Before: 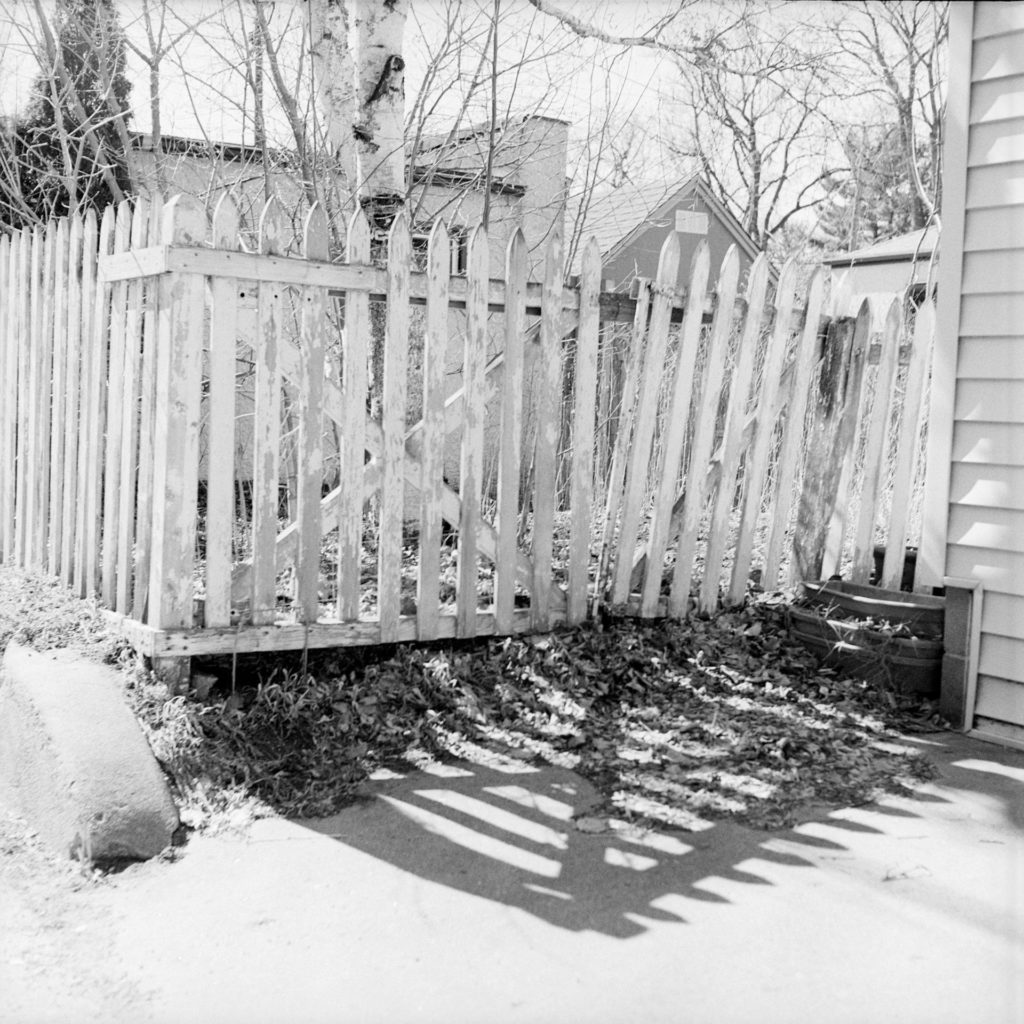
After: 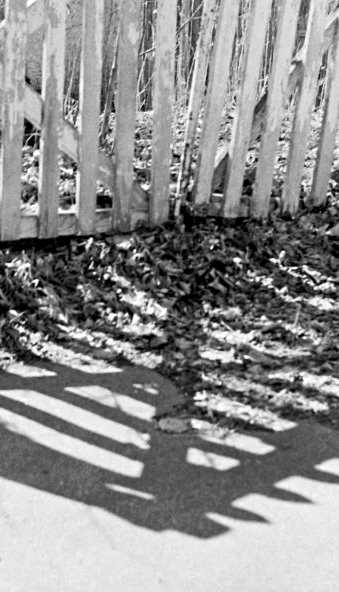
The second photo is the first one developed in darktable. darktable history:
crop: left 40.878%, top 39.118%, right 25.922%, bottom 3.008%
contrast brightness saturation: saturation -0.086
contrast equalizer: octaves 7, y [[0.5, 0.501, 0.525, 0.597, 0.58, 0.514], [0.5 ×6], [0.5 ×6], [0 ×6], [0 ×6]]
shadows and highlights: radius 336.42, shadows 28.5, soften with gaussian
